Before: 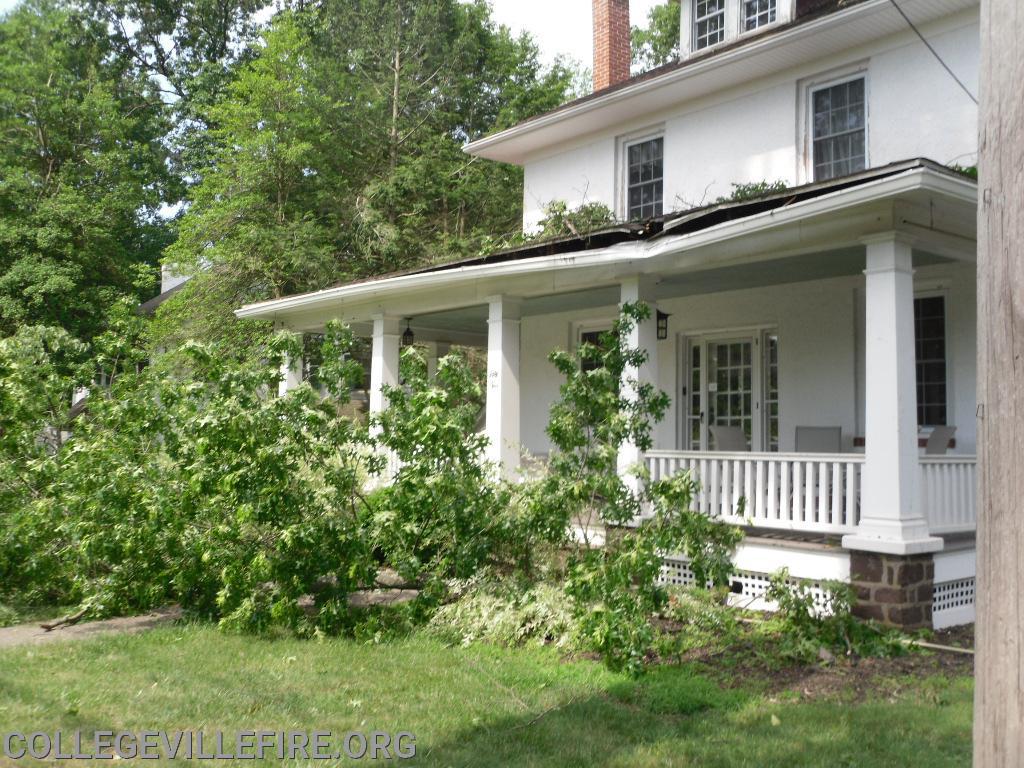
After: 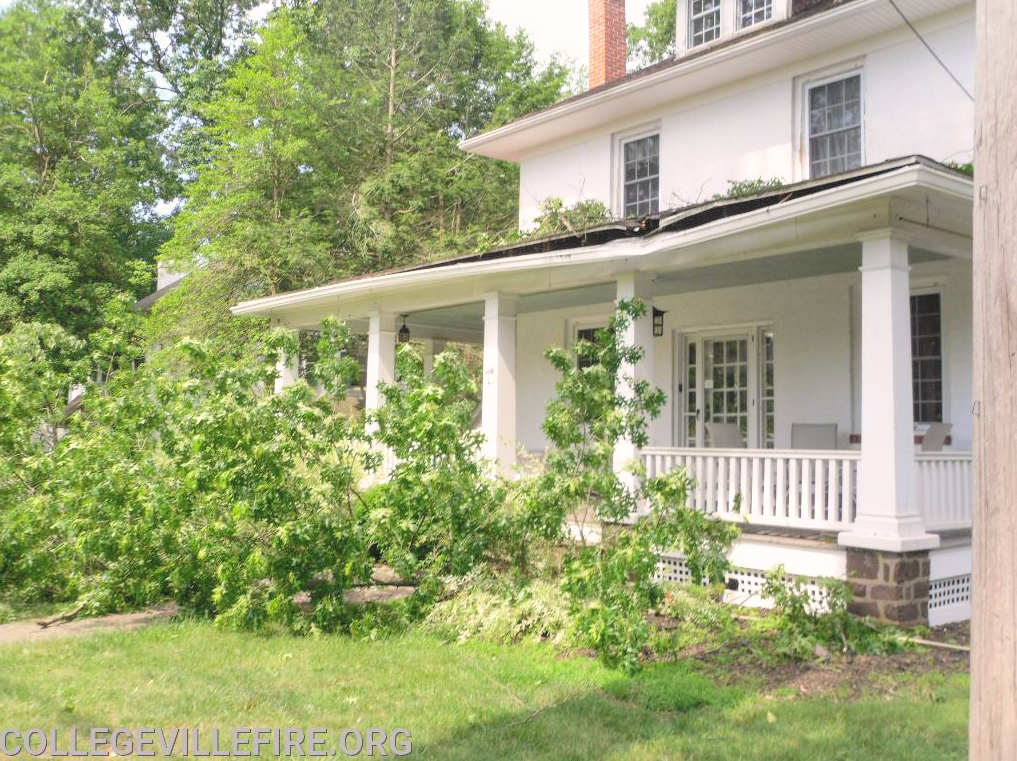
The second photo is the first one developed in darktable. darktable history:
crop: left 0.434%, top 0.485%, right 0.244%, bottom 0.386%
color correction: highlights a* 3.22, highlights b* 1.93, saturation 1.19
global tonemap: drago (0.7, 100)
color balance rgb: global vibrance 10%
local contrast: detail 110%
